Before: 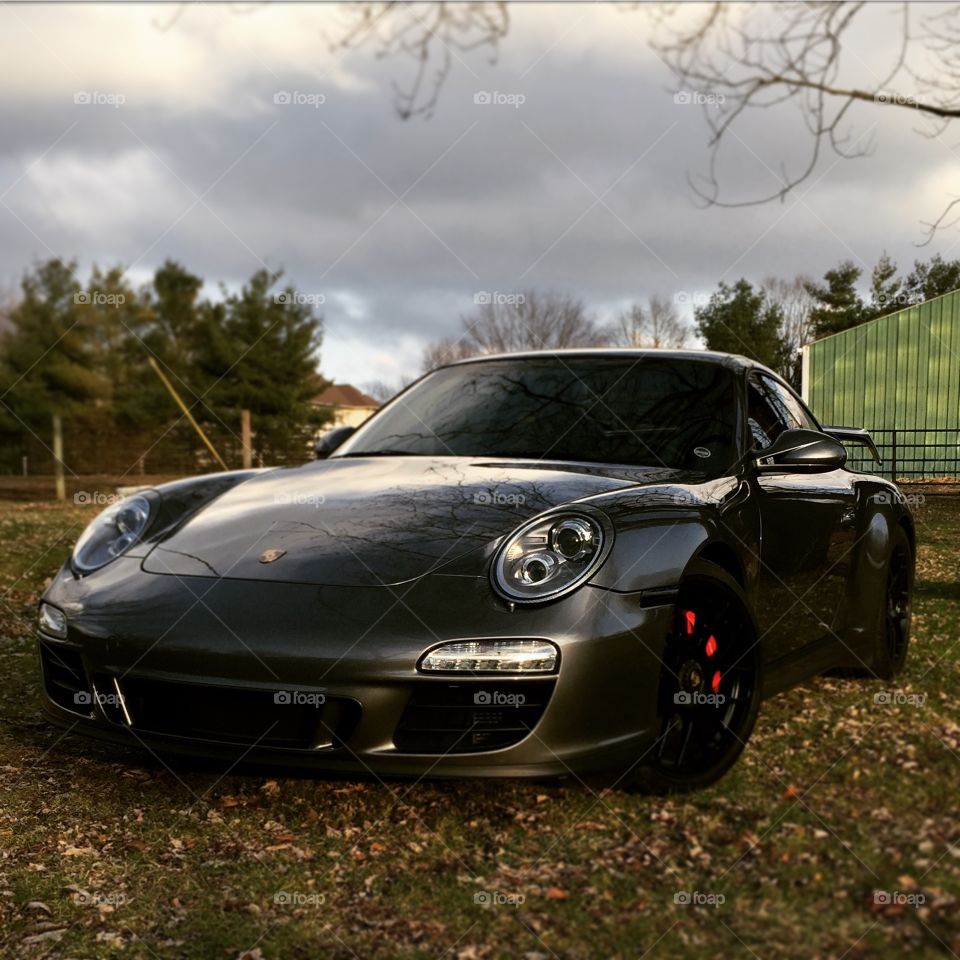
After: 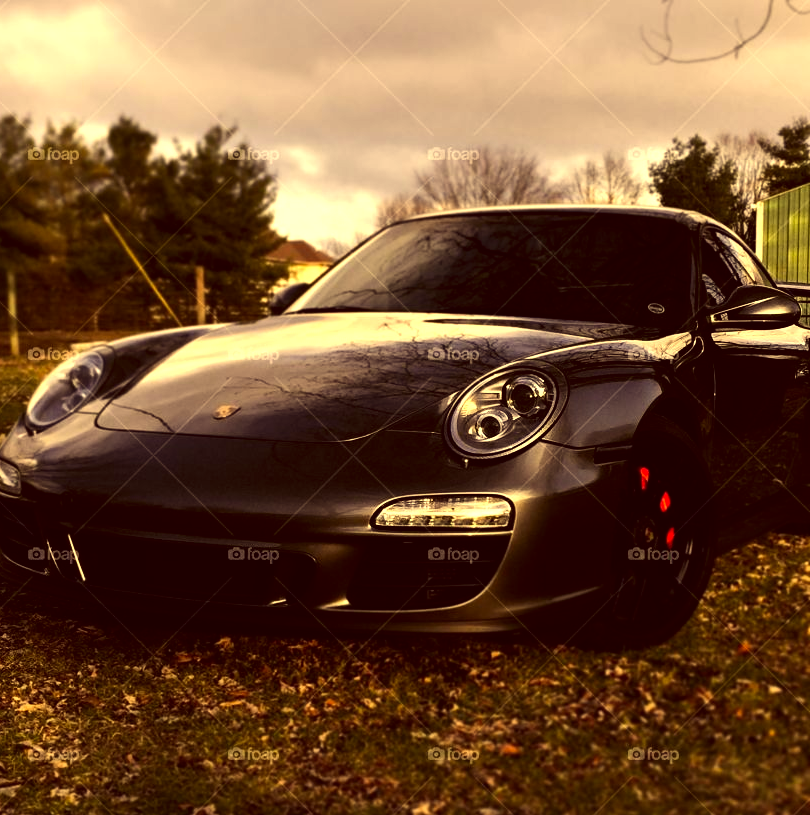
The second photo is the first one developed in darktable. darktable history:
color correction: highlights a* 9.59, highlights b* 39.38, shadows a* 14.79, shadows b* 3.3
tone equalizer: -8 EV -0.711 EV, -7 EV -0.682 EV, -6 EV -0.563 EV, -5 EV -0.378 EV, -3 EV 0.395 EV, -2 EV 0.6 EV, -1 EV 0.689 EV, +0 EV 0.732 EV, edges refinement/feathering 500, mask exposure compensation -1.57 EV, preserve details no
crop and rotate: left 4.883%, top 15.046%, right 10.697%
